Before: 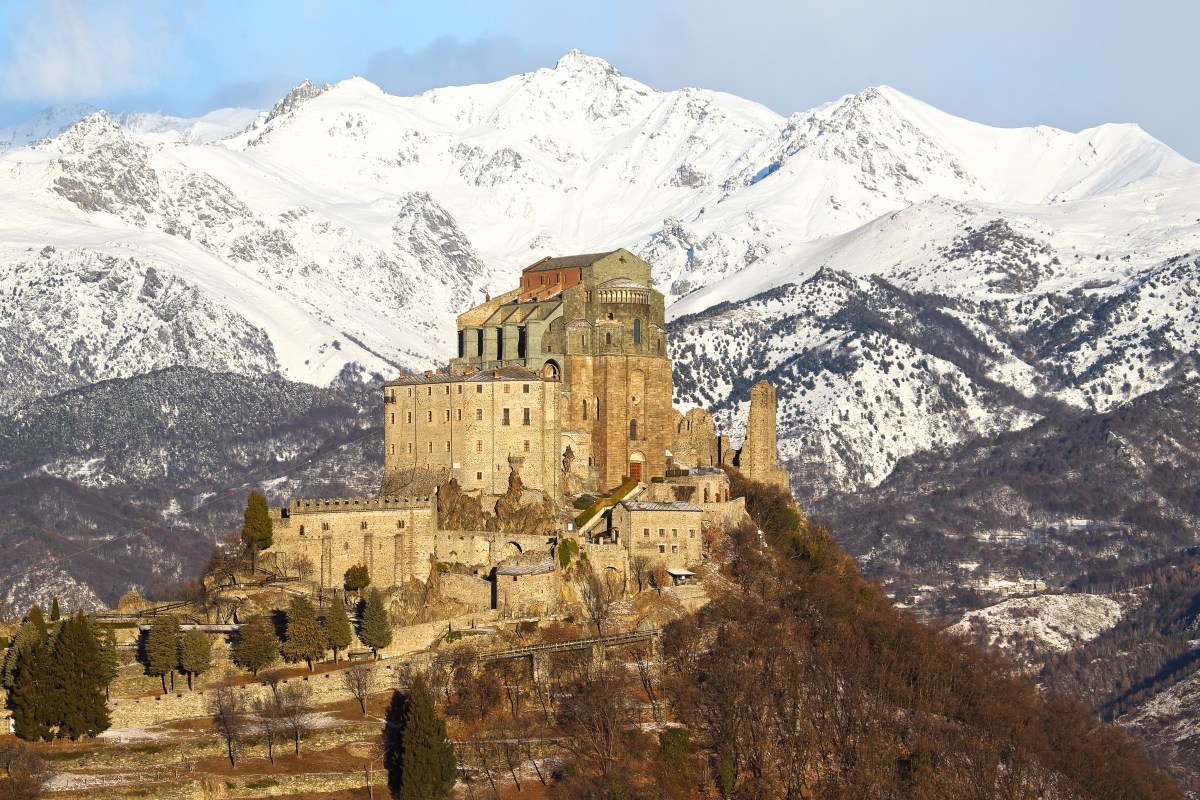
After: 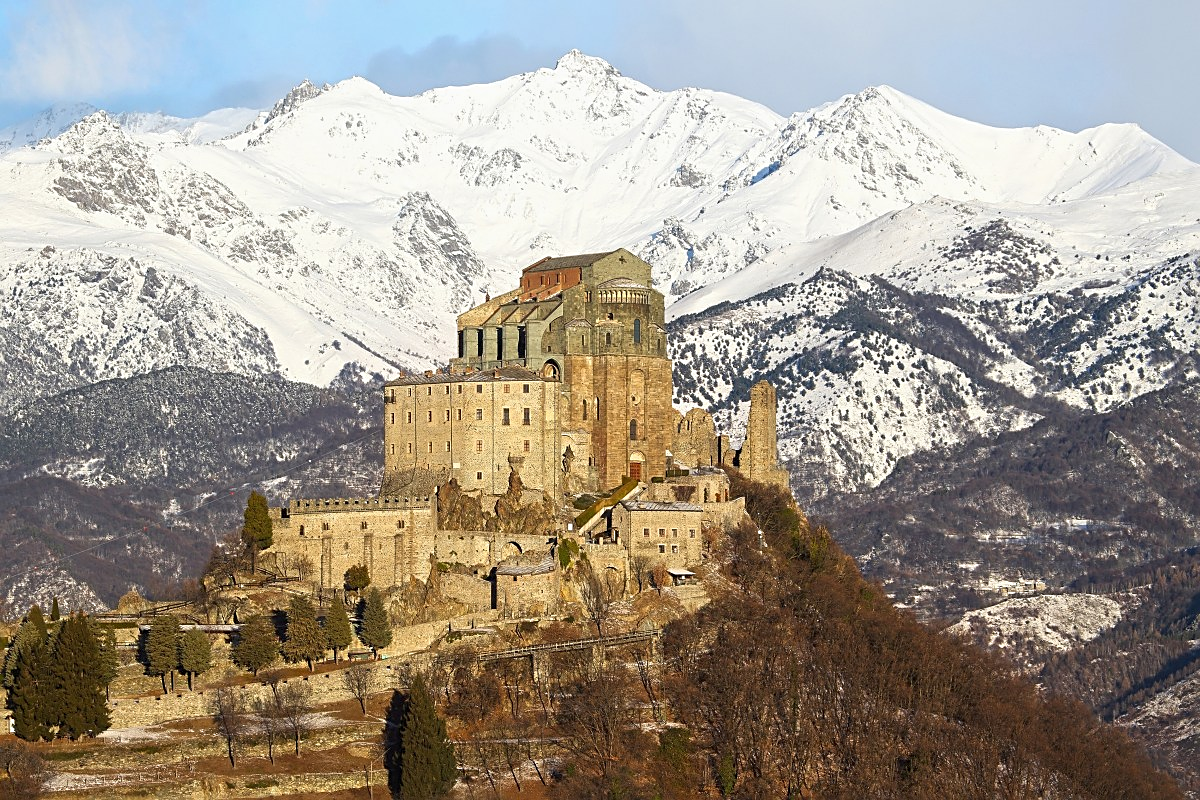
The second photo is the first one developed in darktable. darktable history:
tone equalizer: -7 EV 0.18 EV, -6 EV 0.12 EV, -5 EV 0.08 EV, -4 EV 0.04 EV, -2 EV -0.02 EV, -1 EV -0.04 EV, +0 EV -0.06 EV, luminance estimator HSV value / RGB max
sharpen: on, module defaults
